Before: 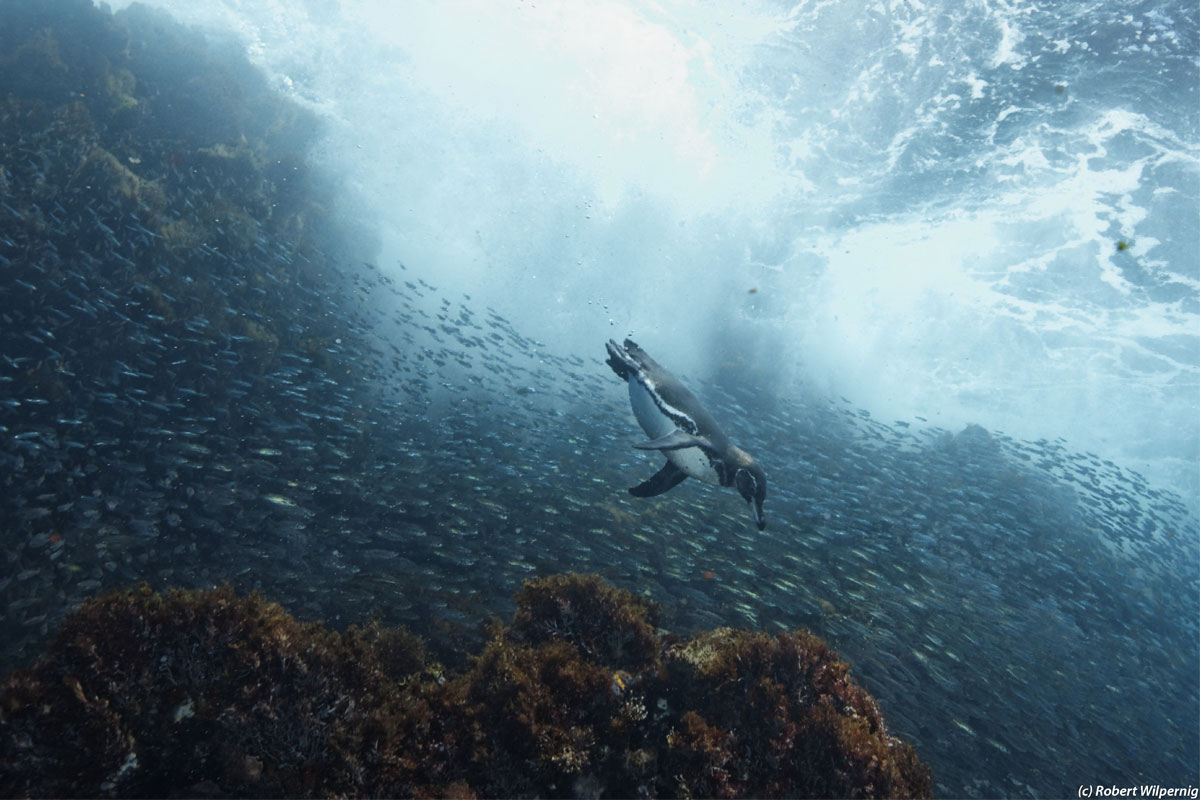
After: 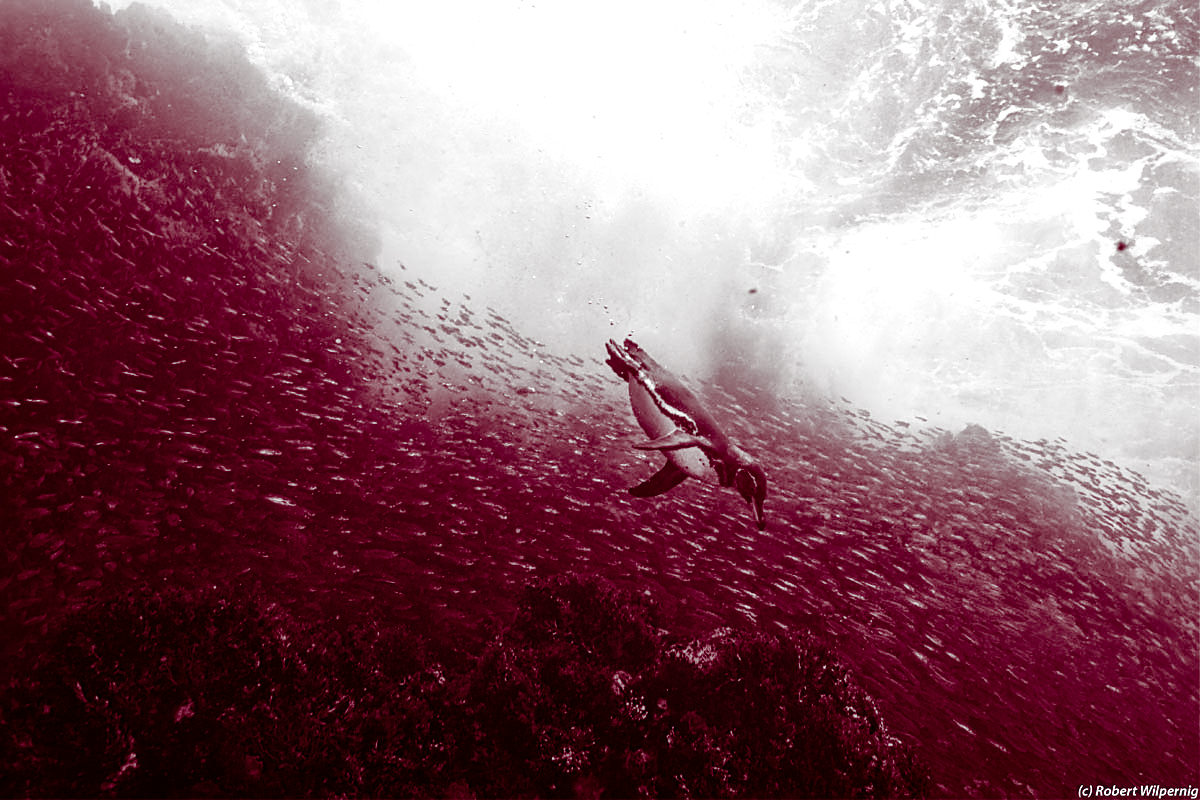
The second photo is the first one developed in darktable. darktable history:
color balance rgb: shadows lift › luminance -18.849%, shadows lift › chroma 35.268%, perceptual saturation grading › global saturation 0.967%, perceptual saturation grading › highlights -30.043%, perceptual saturation grading › shadows 19.821%, global vibrance 9.723%, contrast 14.805%, saturation formula JzAzBz (2021)
sharpen: on, module defaults
local contrast: on, module defaults
contrast brightness saturation: contrast 0.157, saturation 0.327
color calibration: output gray [0.25, 0.35, 0.4, 0], illuminant as shot in camera, x 0.358, y 0.373, temperature 4628.91 K
